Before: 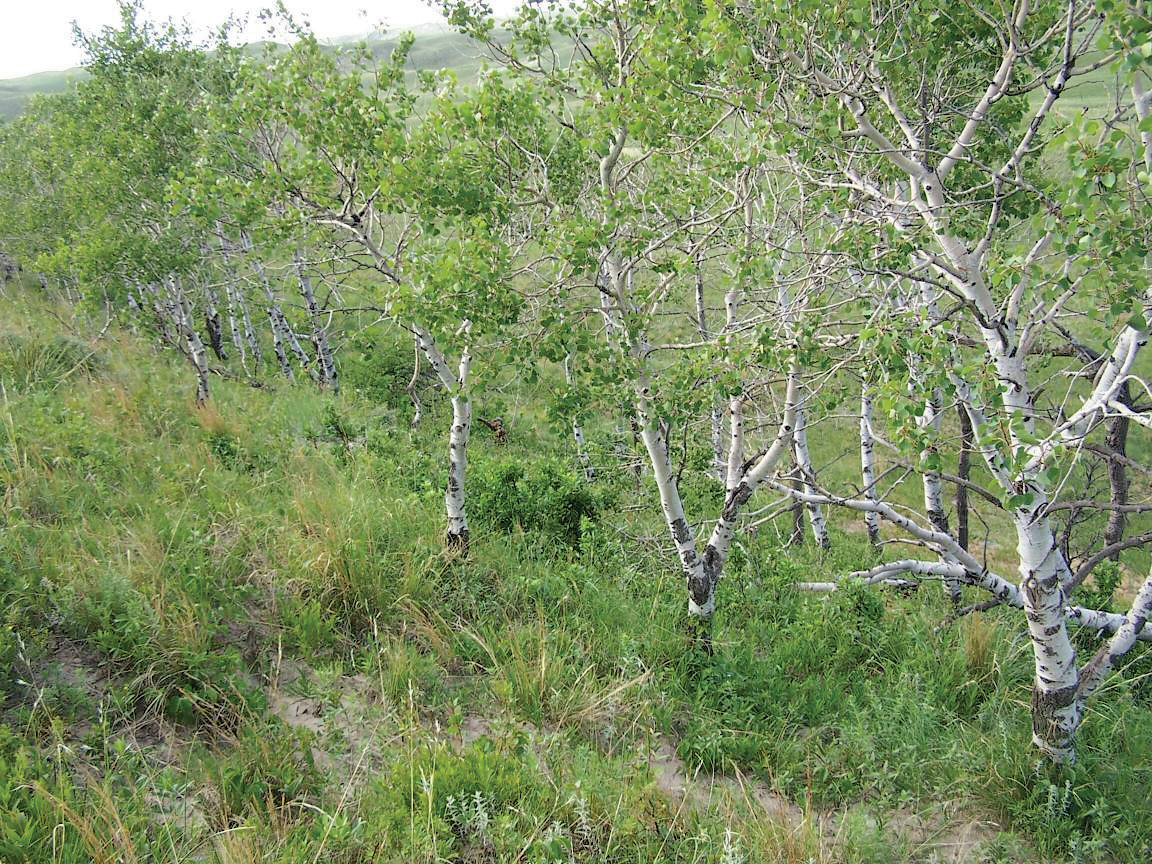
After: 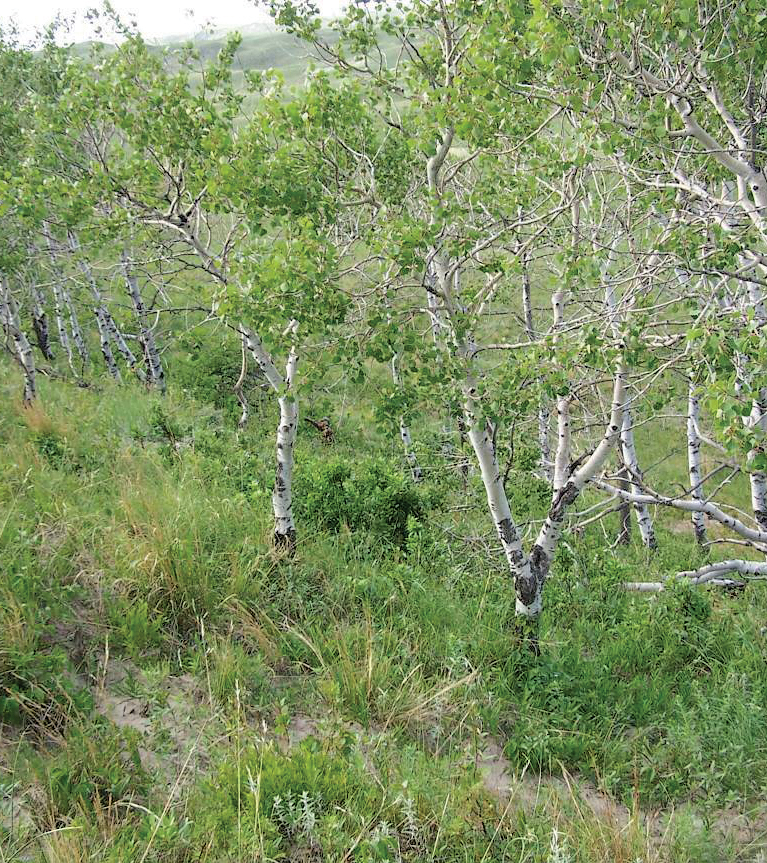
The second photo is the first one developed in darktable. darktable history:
crop and rotate: left 15.055%, right 18.278%
